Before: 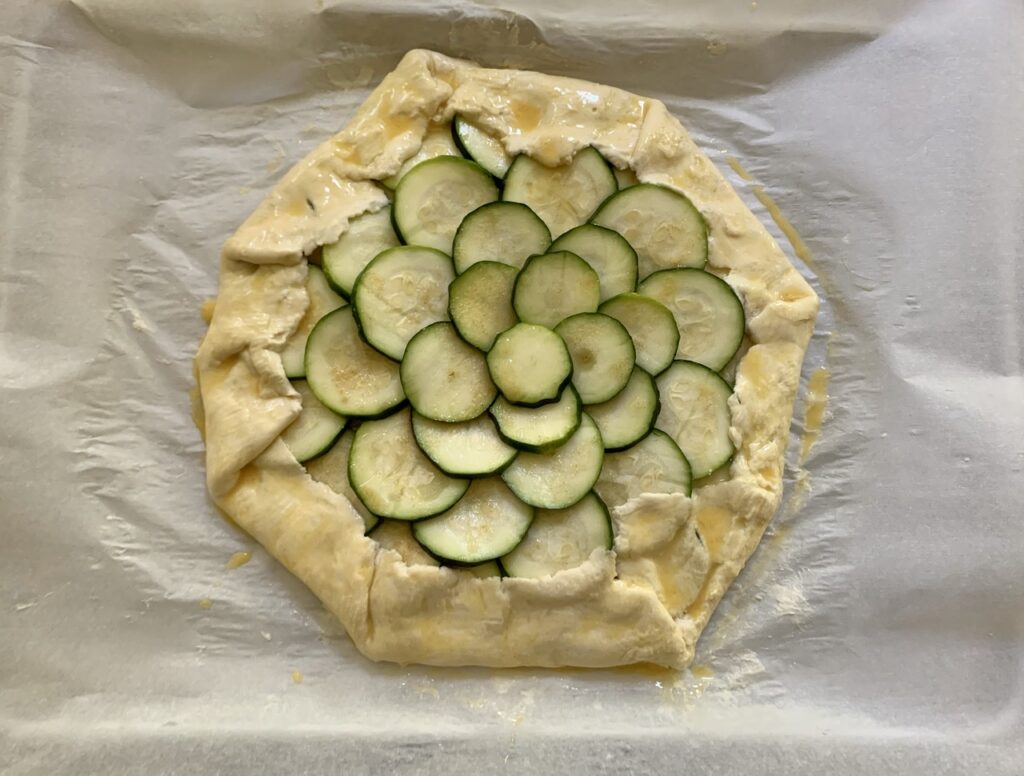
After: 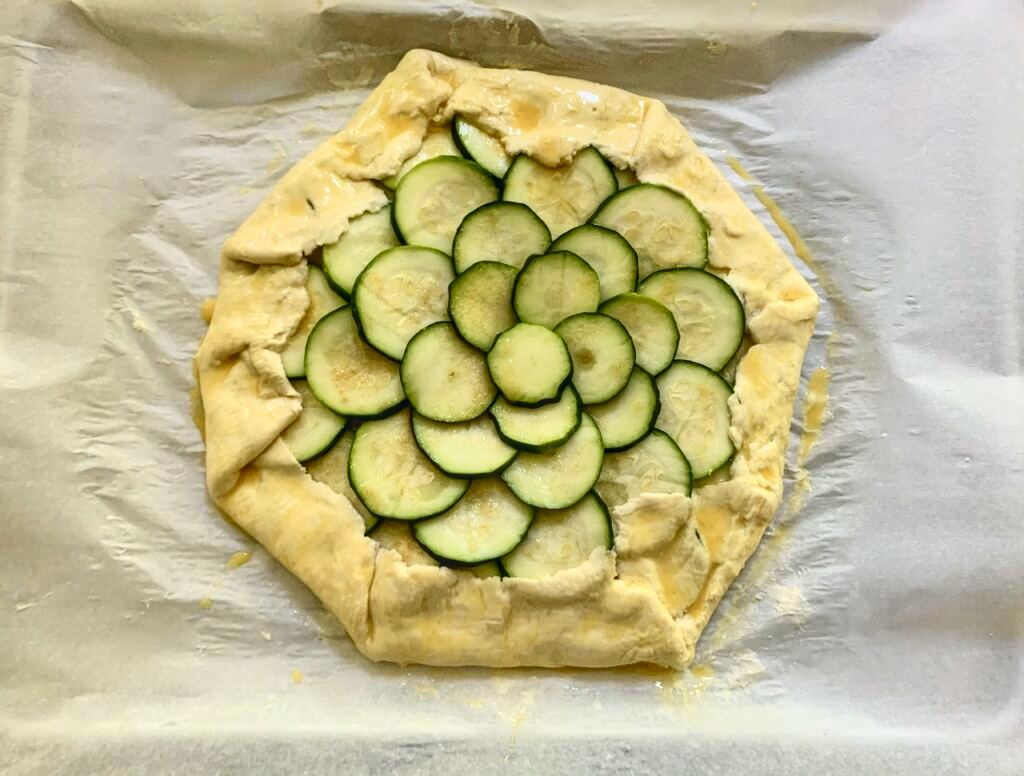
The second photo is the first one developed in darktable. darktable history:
local contrast: on, module defaults
tone curve: curves: ch0 [(0, 0.028) (0.037, 0.05) (0.123, 0.108) (0.19, 0.164) (0.269, 0.247) (0.475, 0.533) (0.595, 0.695) (0.718, 0.823) (0.855, 0.913) (1, 0.982)]; ch1 [(0, 0) (0.243, 0.245) (0.427, 0.41) (0.493, 0.481) (0.505, 0.502) (0.536, 0.545) (0.56, 0.582) (0.611, 0.644) (0.769, 0.807) (1, 1)]; ch2 [(0, 0) (0.249, 0.216) (0.349, 0.321) (0.424, 0.442) (0.476, 0.483) (0.498, 0.499) (0.517, 0.519) (0.532, 0.55) (0.569, 0.608) (0.614, 0.661) (0.706, 0.75) (0.808, 0.809) (0.991, 0.968)], color space Lab, independent channels, preserve colors none
white balance: emerald 1
